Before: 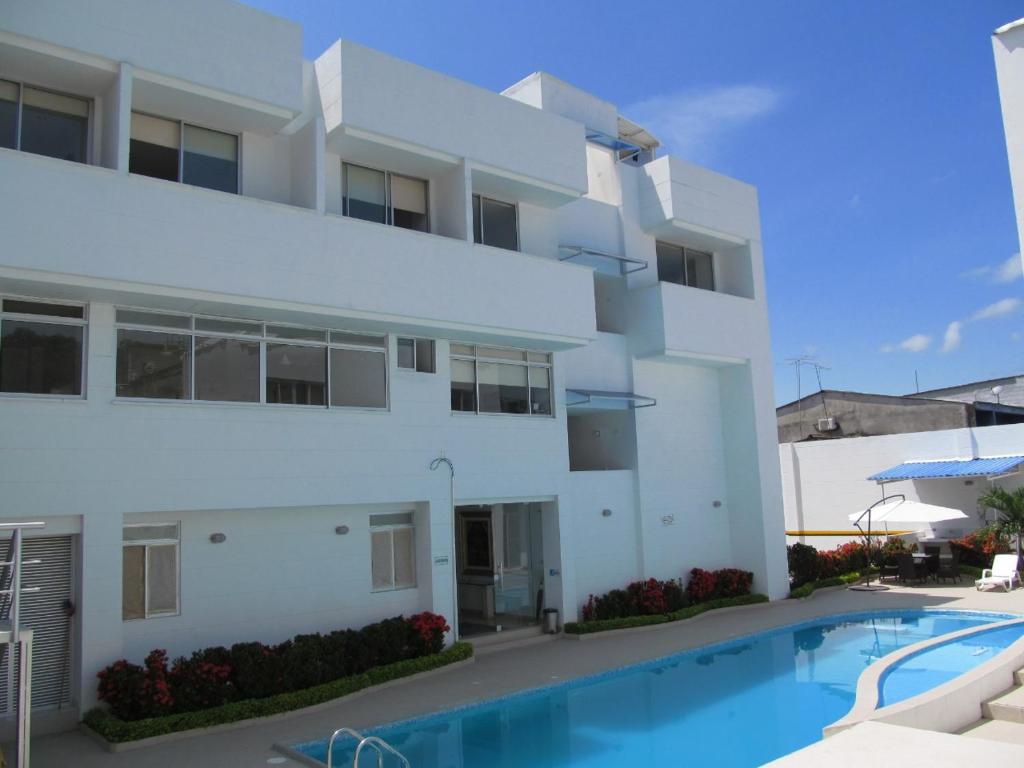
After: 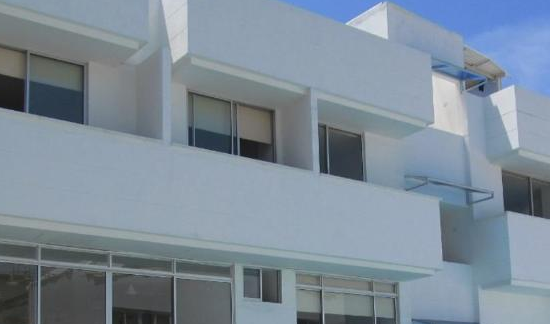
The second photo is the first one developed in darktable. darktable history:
crop: left 15.077%, top 9.144%, right 31.174%, bottom 48.587%
